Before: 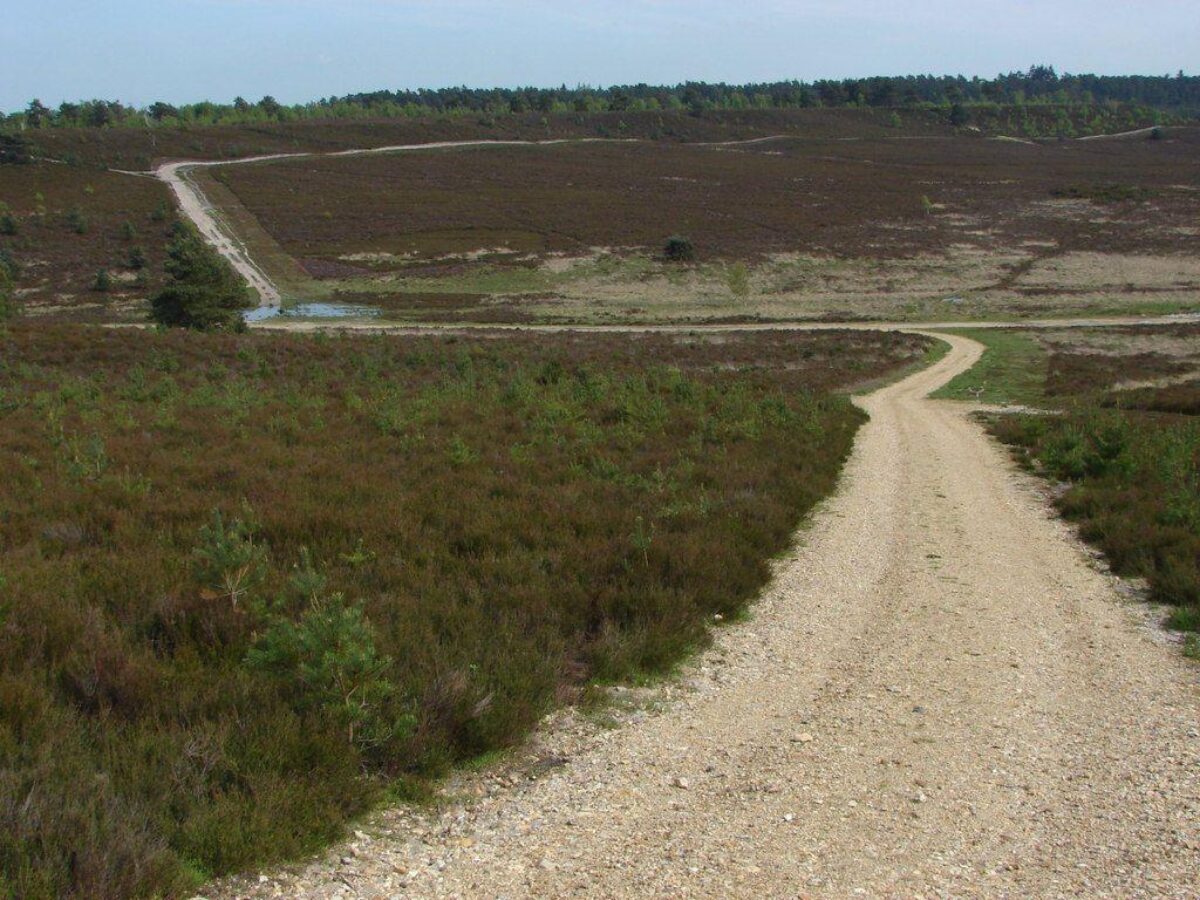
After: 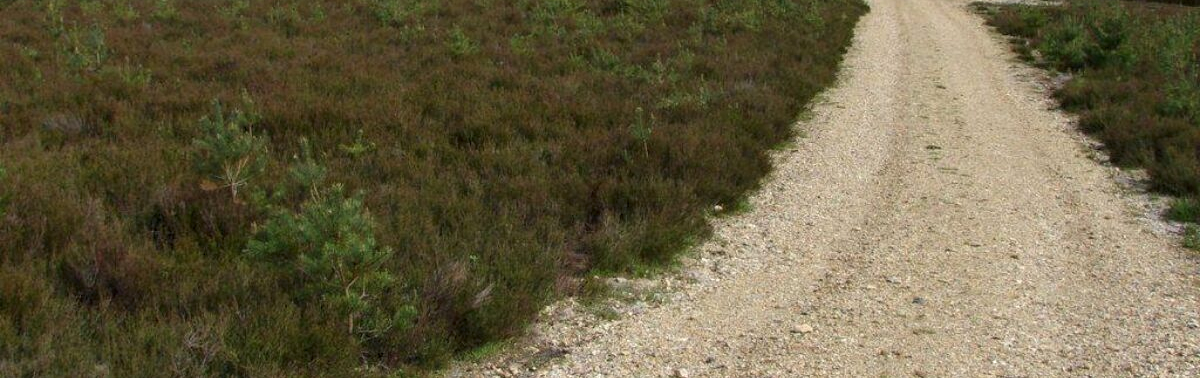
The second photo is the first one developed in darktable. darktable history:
crop: top 45.551%, bottom 12.262%
local contrast: on, module defaults
